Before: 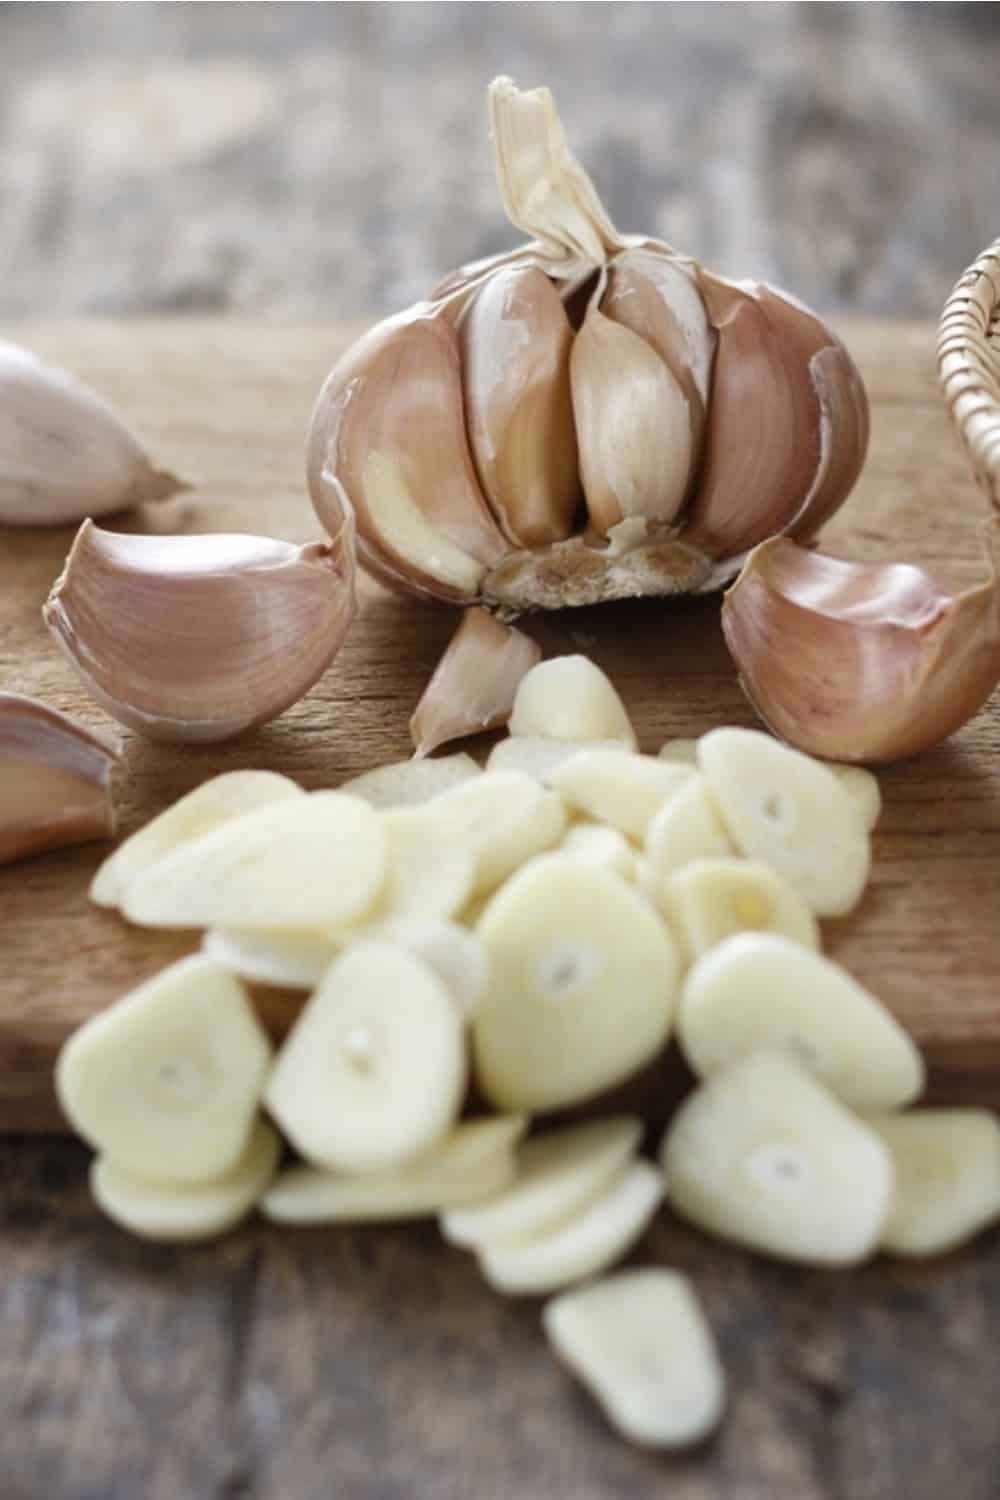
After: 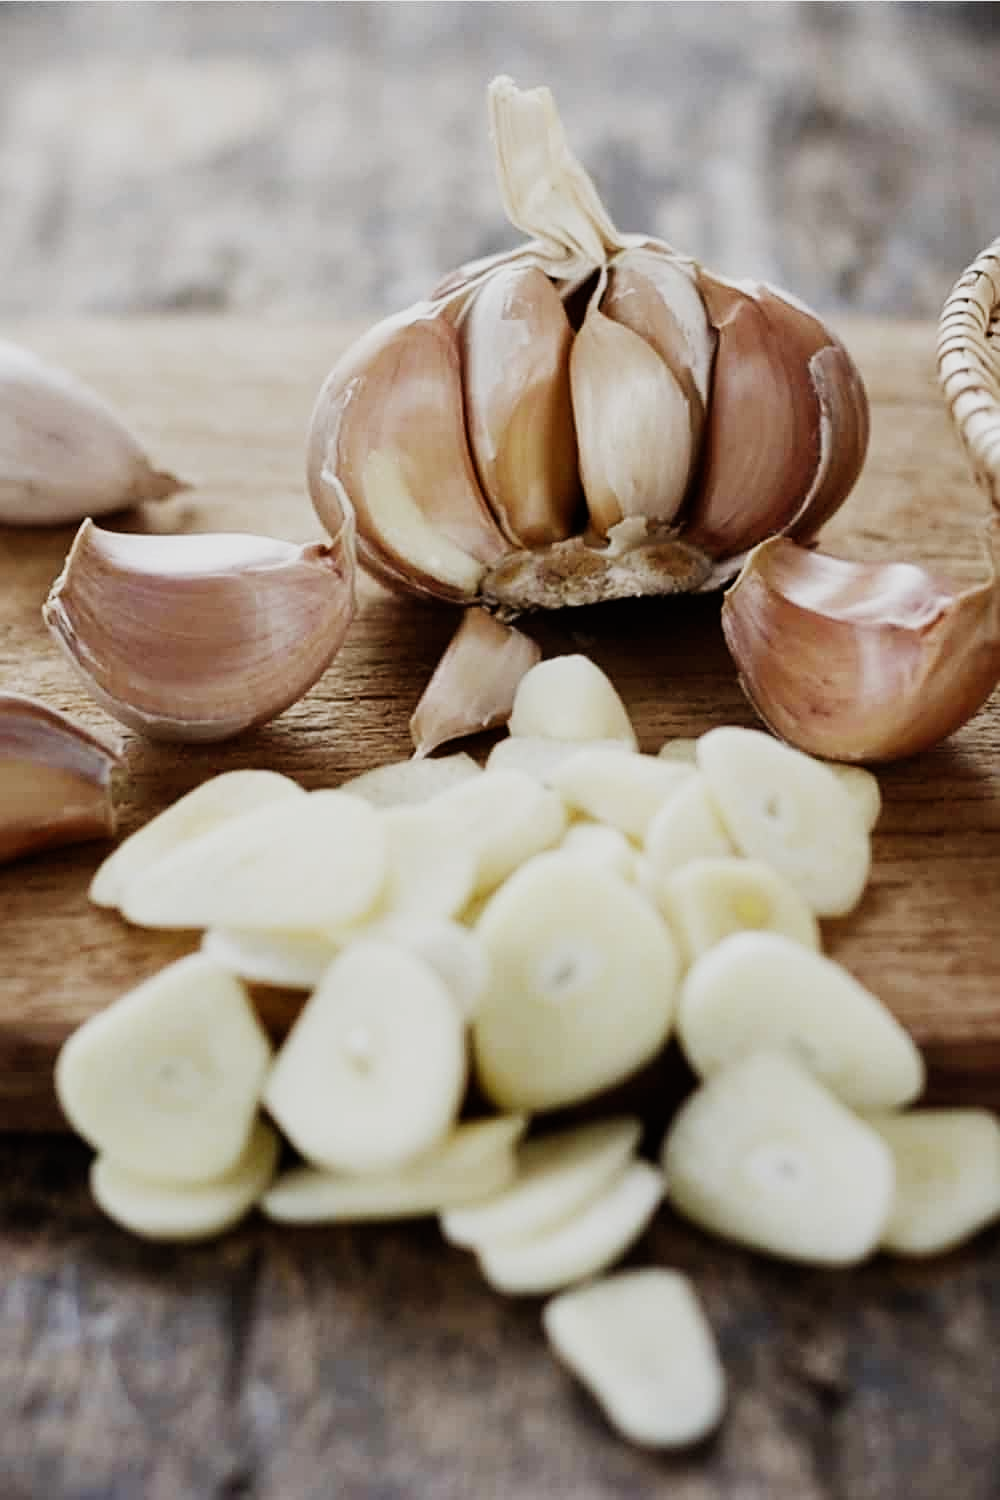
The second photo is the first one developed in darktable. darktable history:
sigmoid: contrast 1.7, skew -0.2, preserve hue 0%, red attenuation 0.1, red rotation 0.035, green attenuation 0.1, green rotation -0.017, blue attenuation 0.15, blue rotation -0.052, base primaries Rec2020
sharpen: on, module defaults
